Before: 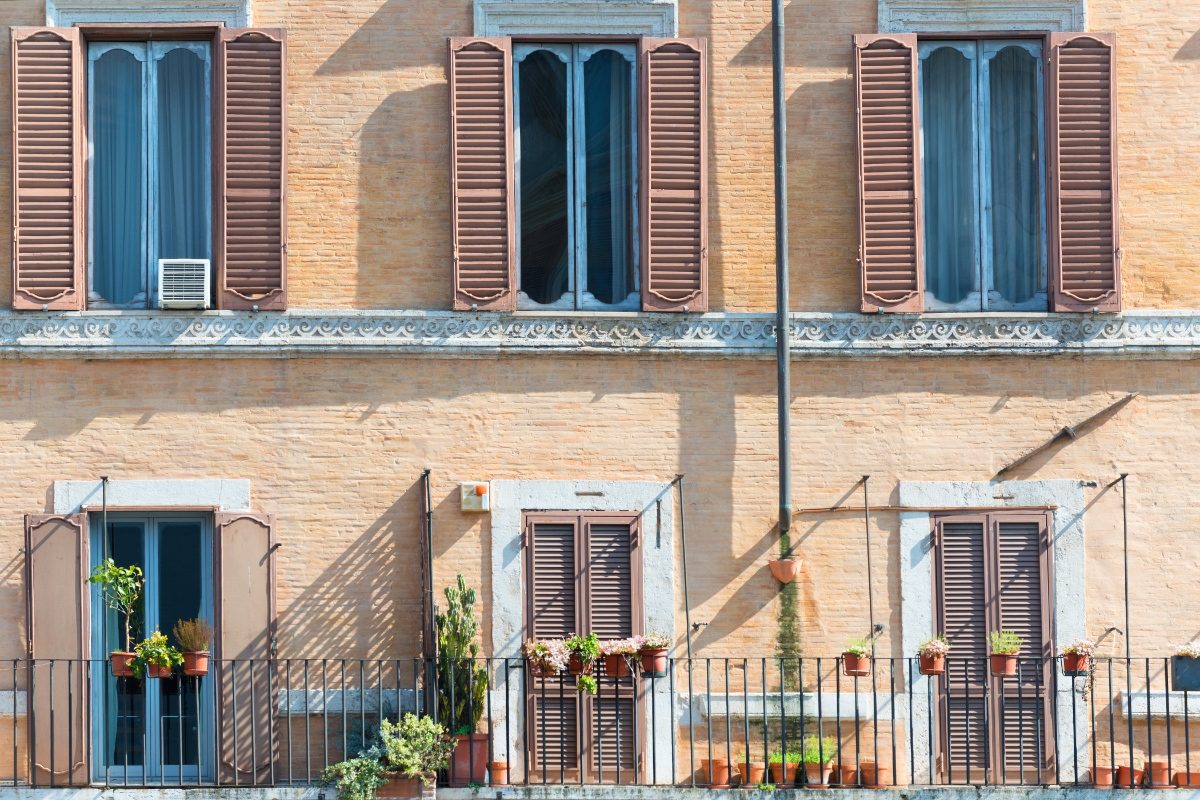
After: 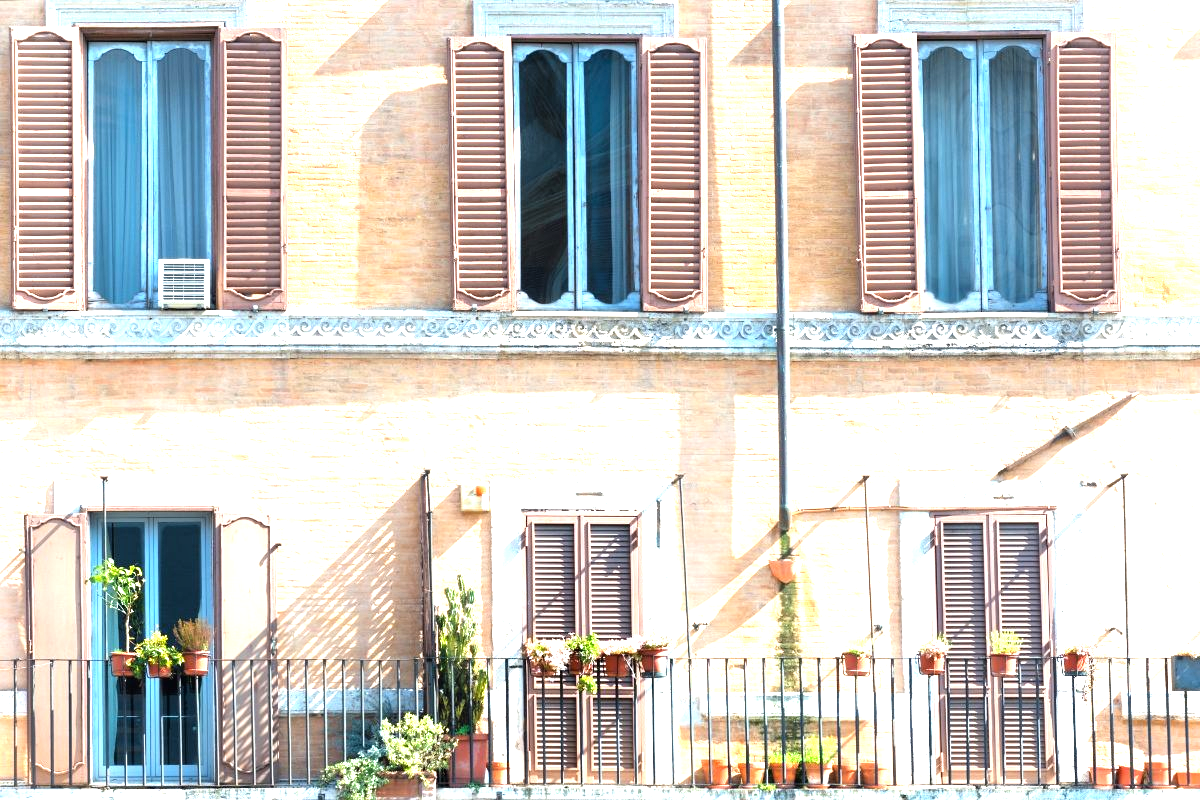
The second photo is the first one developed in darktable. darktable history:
exposure: black level correction 0, exposure 0.698 EV, compensate highlight preservation false
tone equalizer: -8 EV -0.74 EV, -7 EV -0.728 EV, -6 EV -0.608 EV, -5 EV -0.421 EV, -3 EV 0.366 EV, -2 EV 0.6 EV, -1 EV 0.675 EV, +0 EV 0.722 EV
